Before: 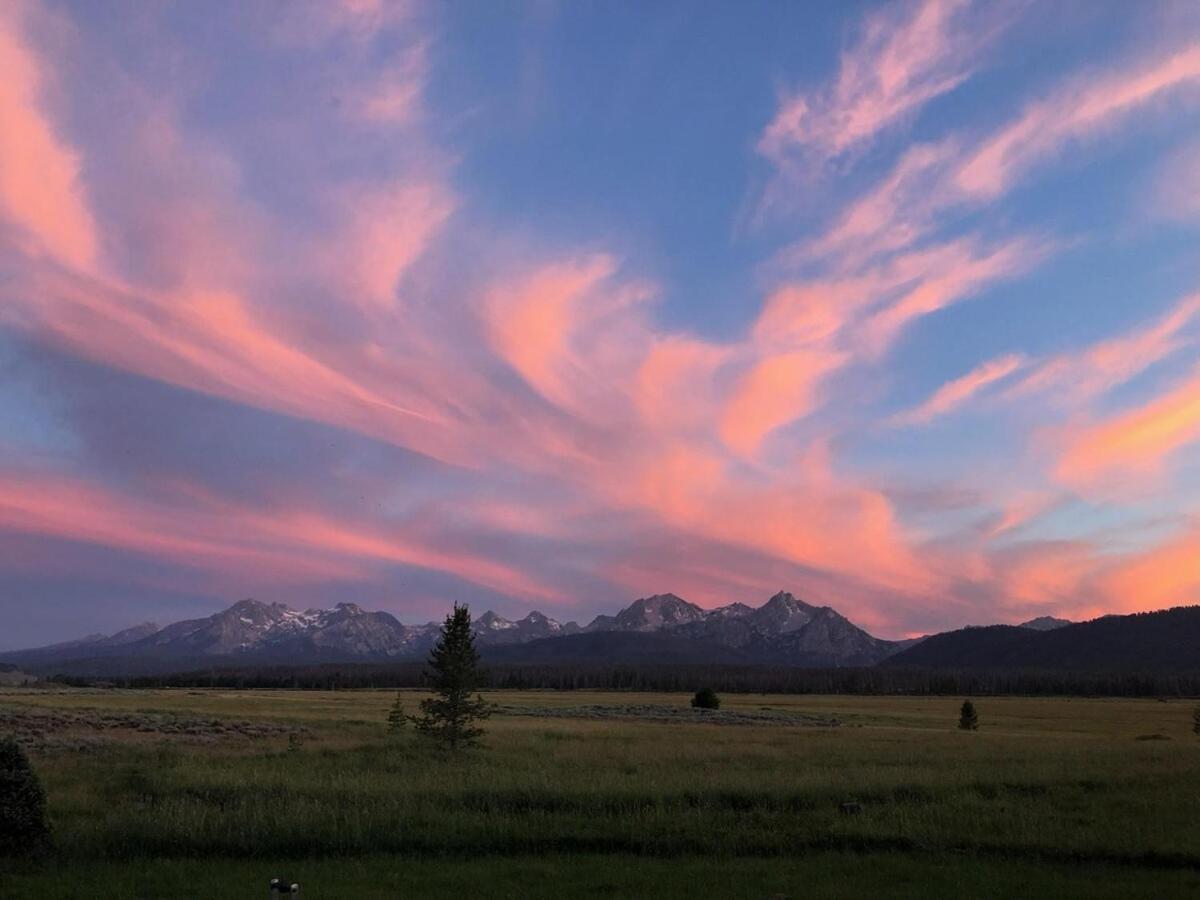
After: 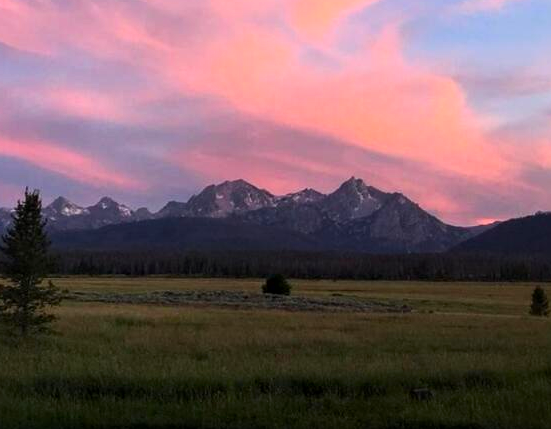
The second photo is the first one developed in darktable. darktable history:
local contrast: mode bilateral grid, contrast 20, coarseness 49, detail 119%, midtone range 0.2
crop: left 35.797%, top 46.076%, right 18.205%, bottom 6.198%
contrast brightness saturation: contrast 0.231, brightness 0.113, saturation 0.293
